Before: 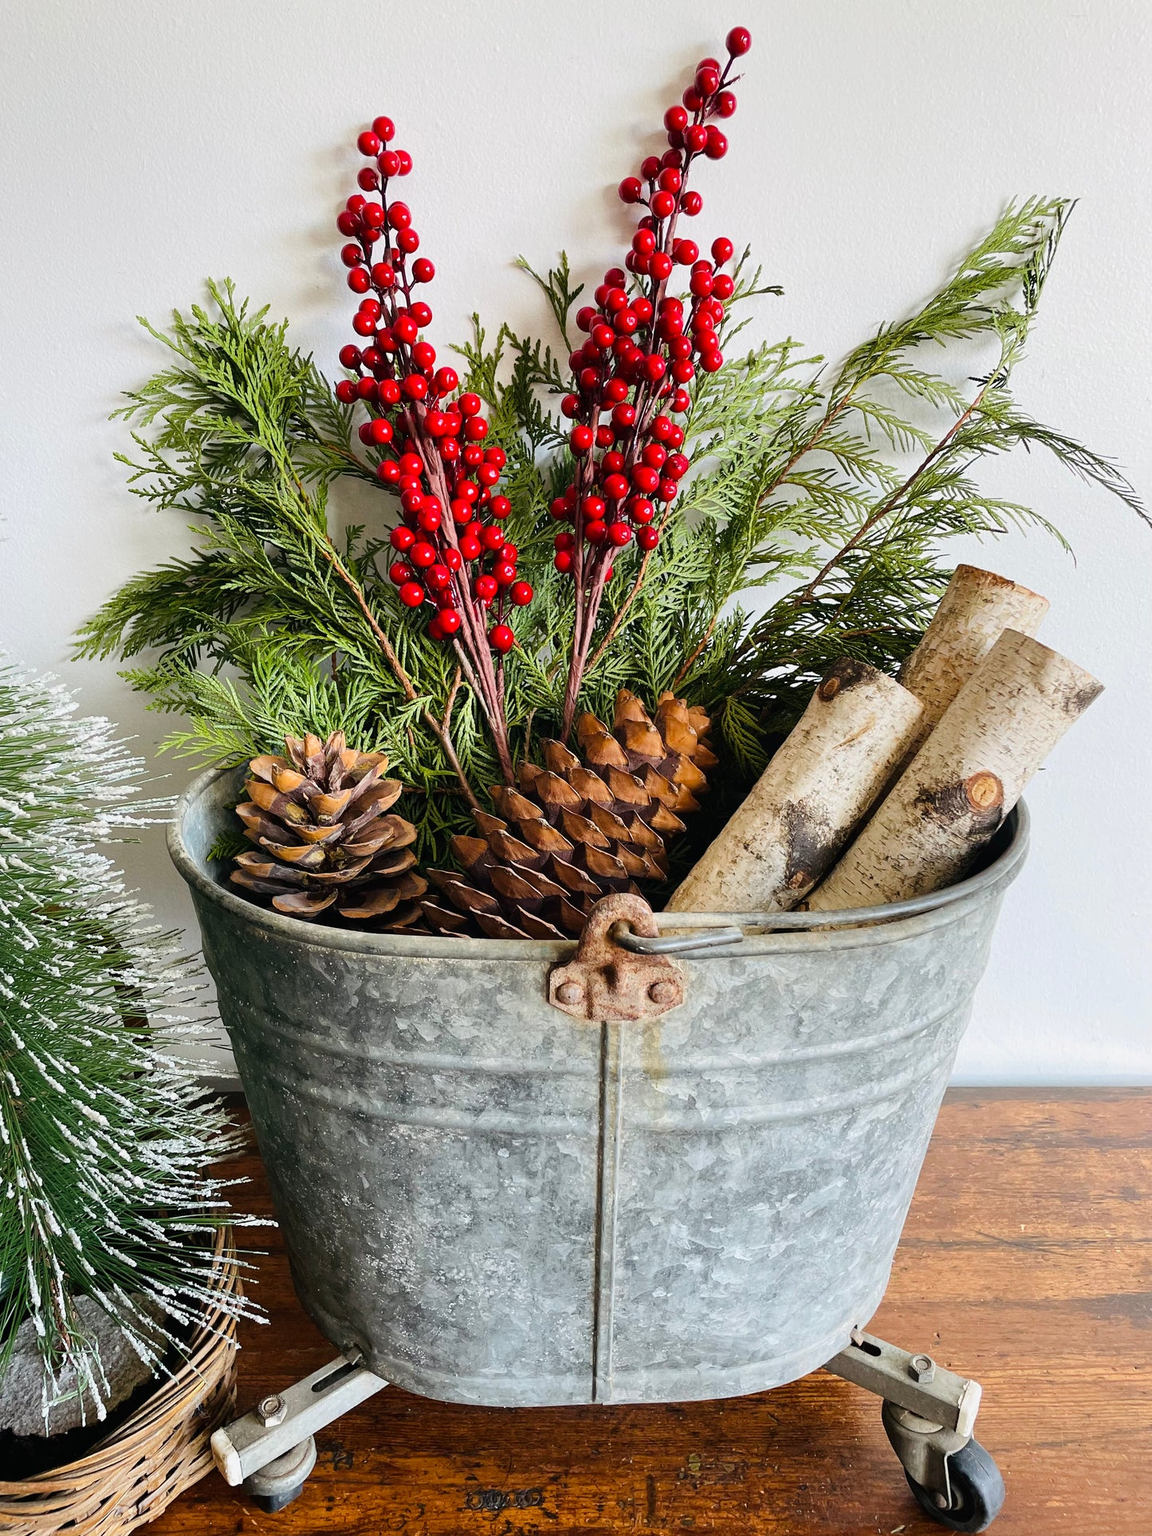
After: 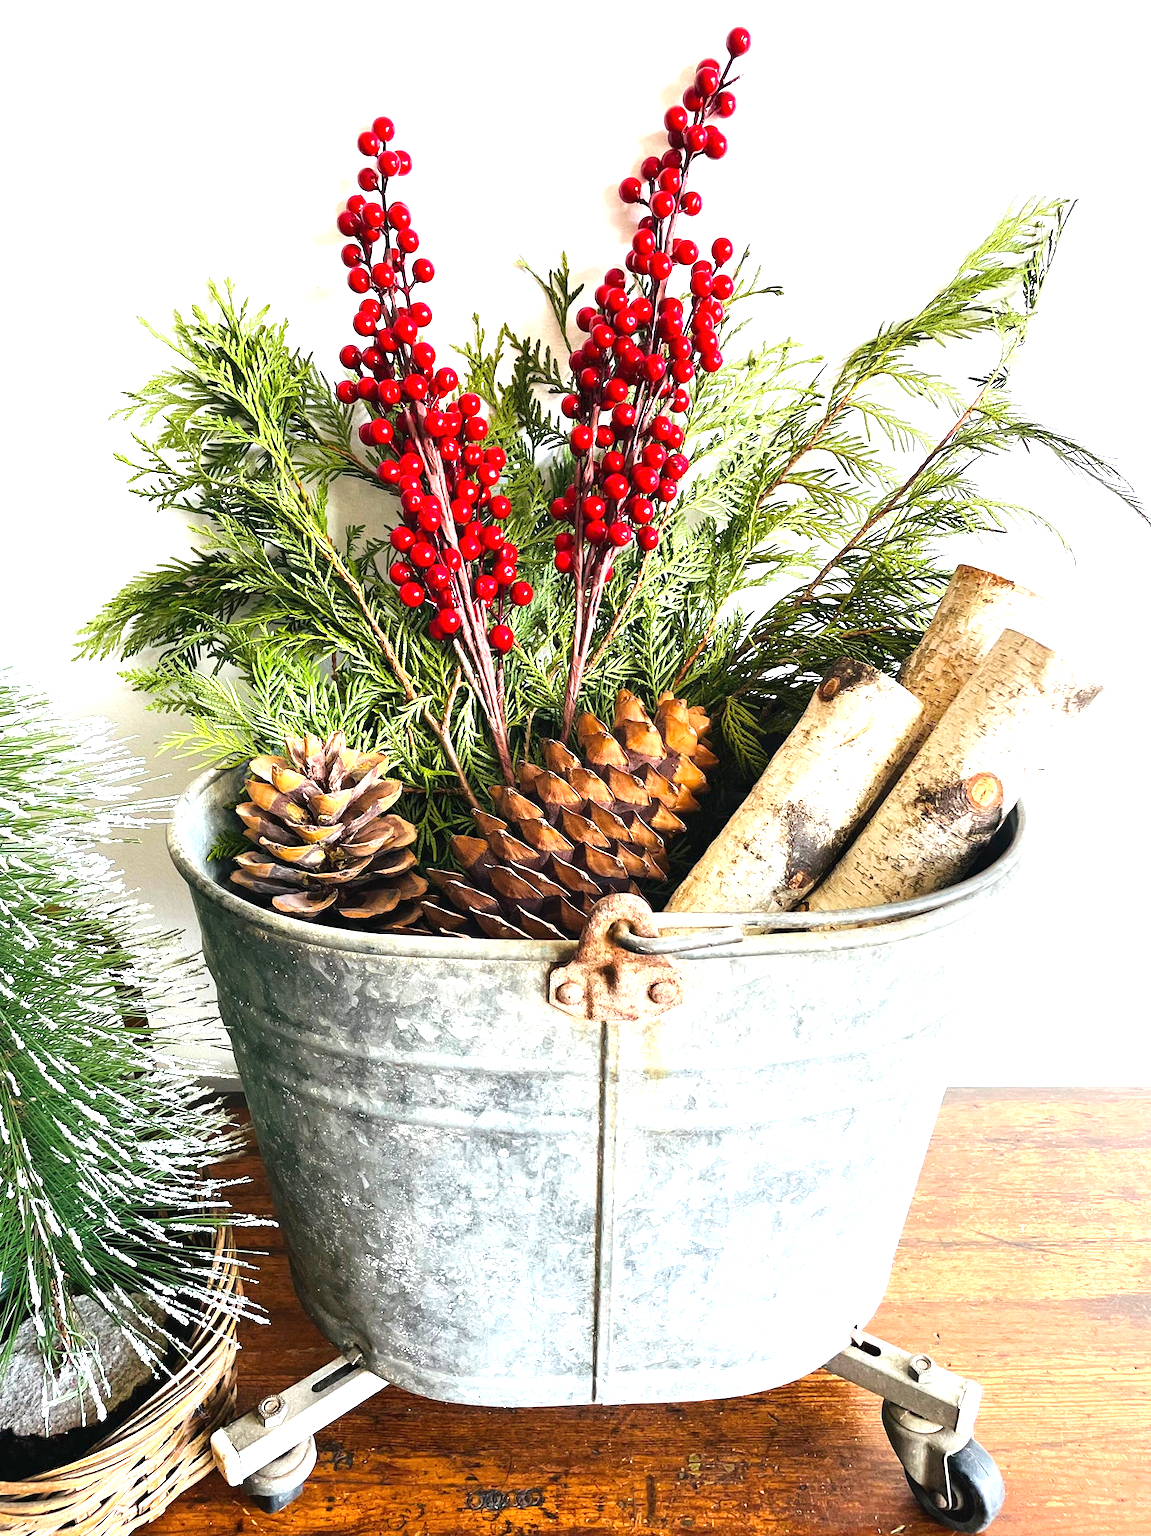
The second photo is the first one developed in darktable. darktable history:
exposure: black level correction 0, exposure 1.282 EV, compensate exposure bias true, compensate highlight preservation false
